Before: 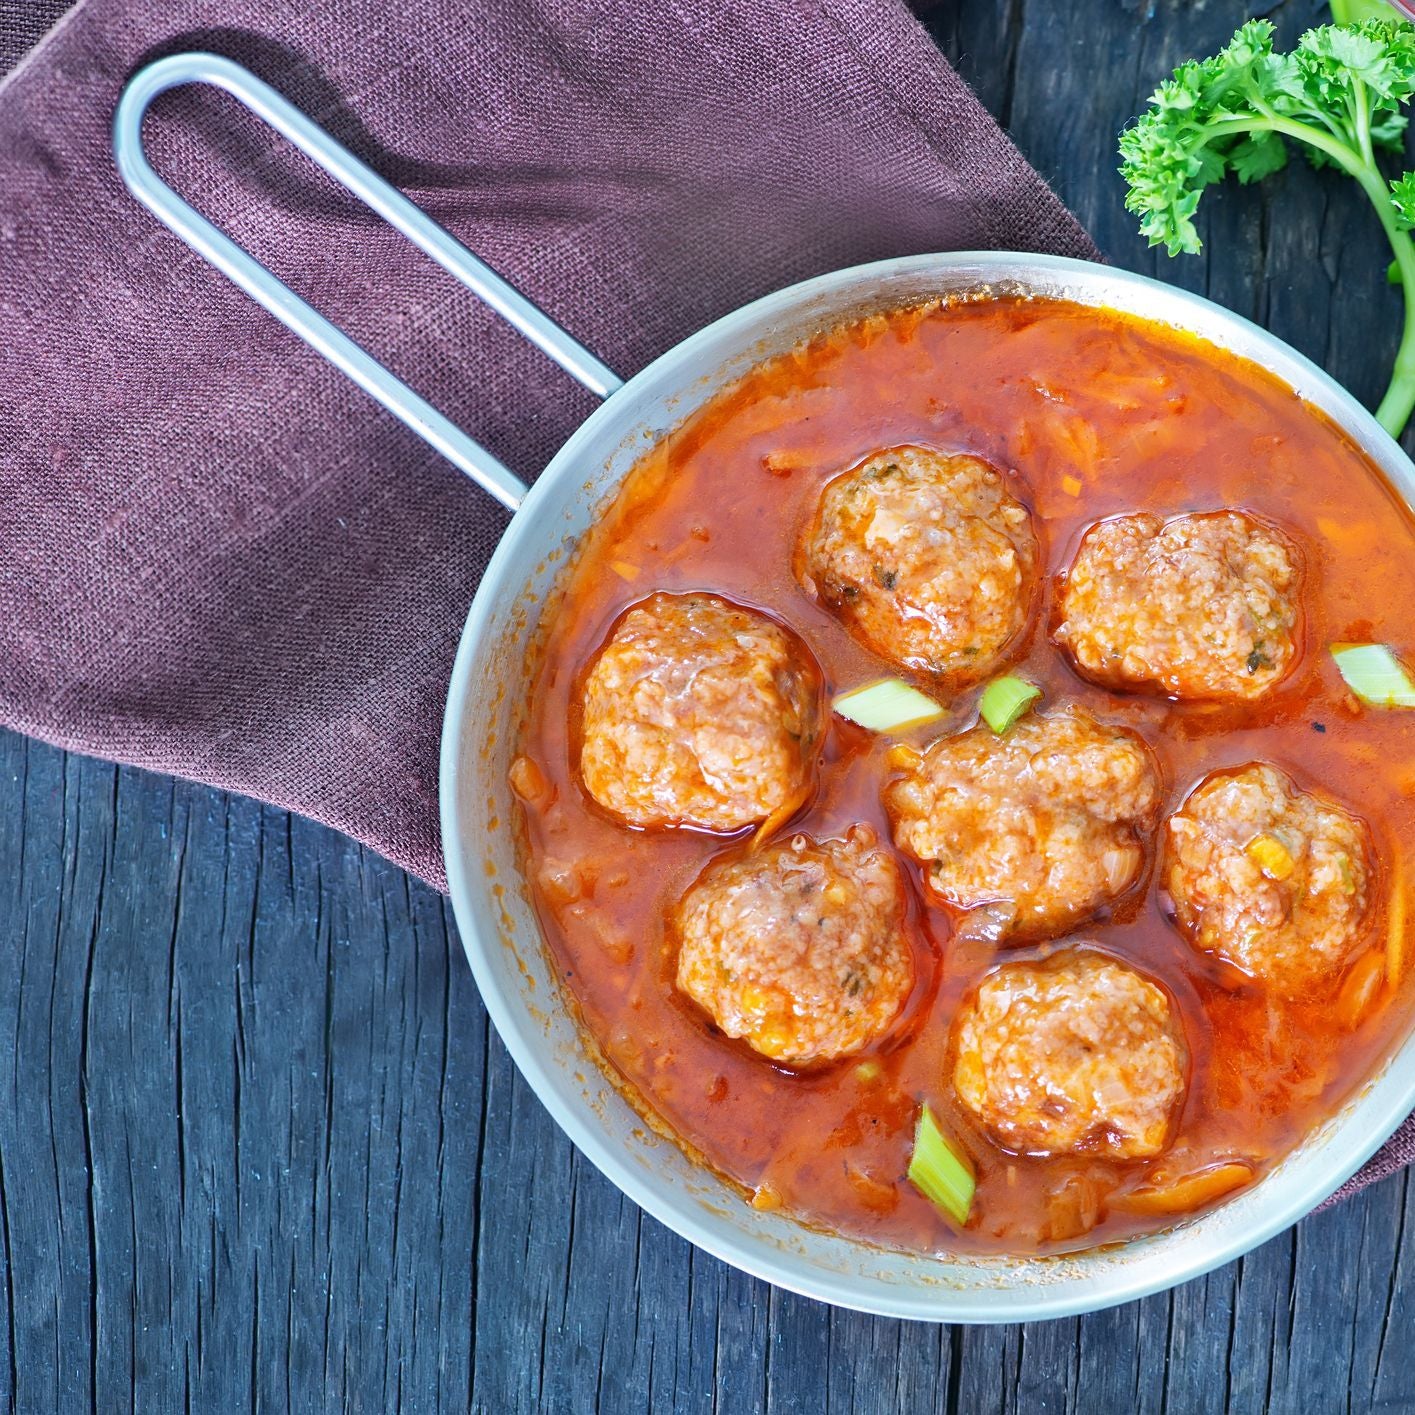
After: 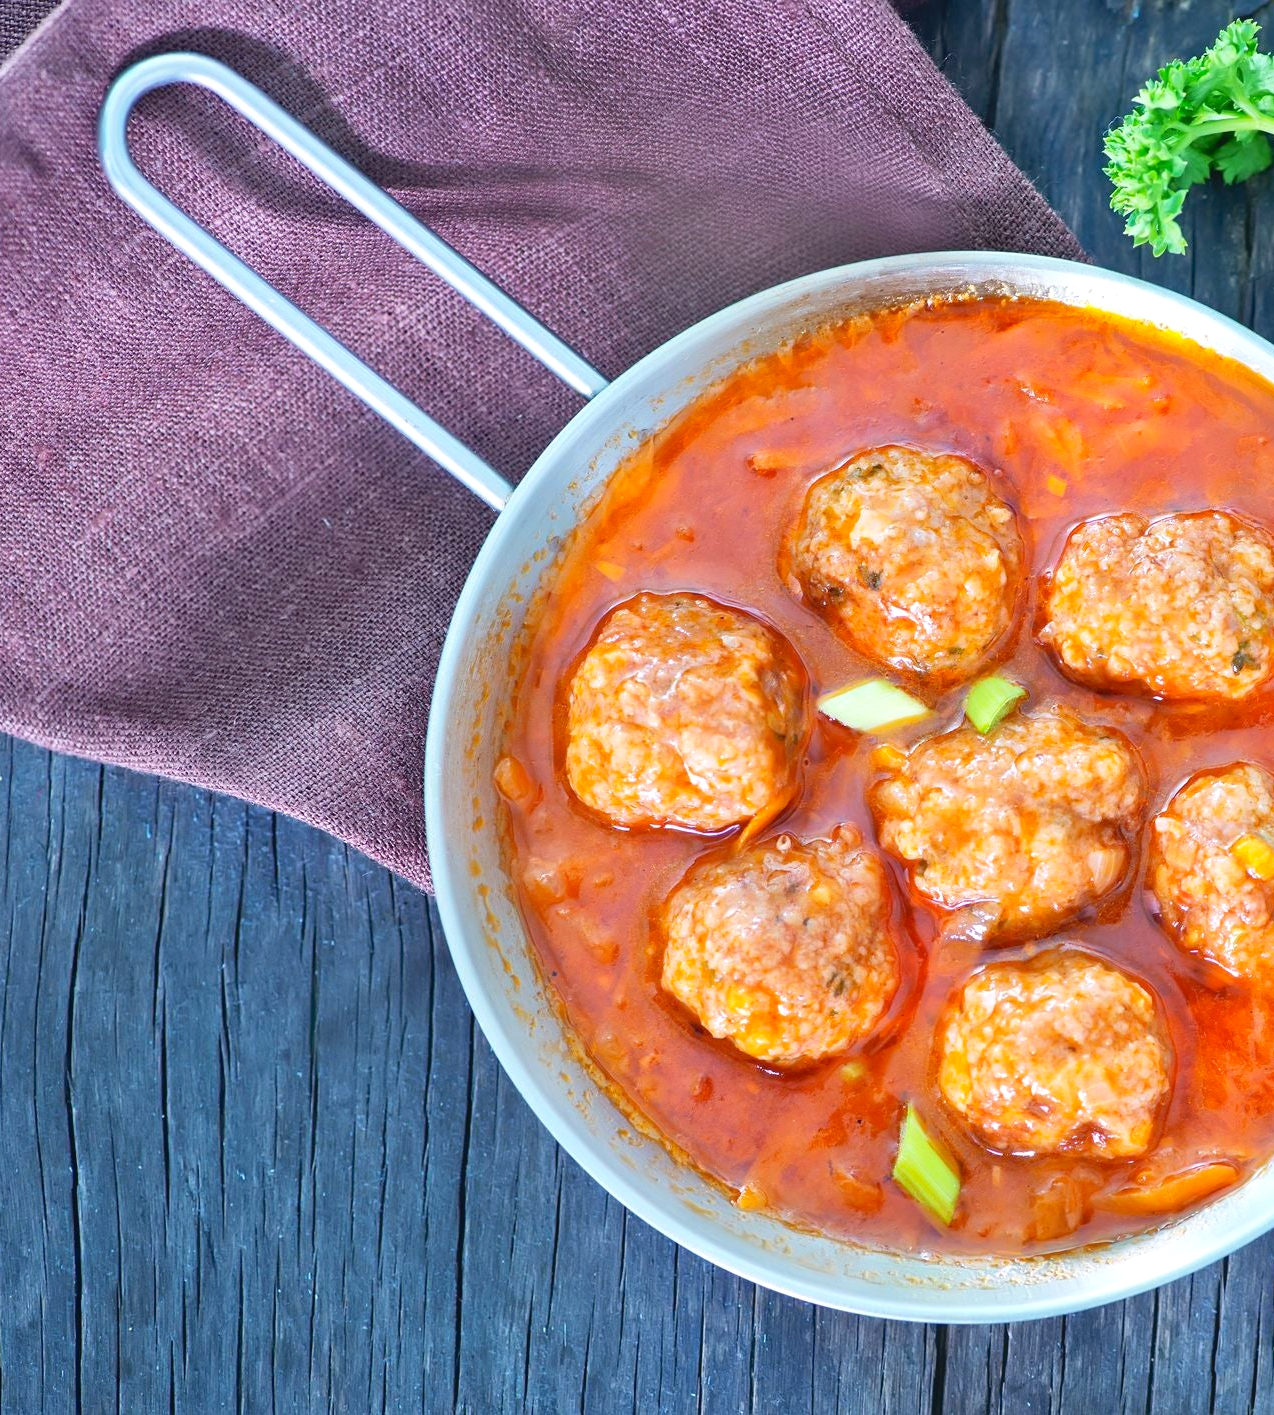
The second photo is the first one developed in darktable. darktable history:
exposure: black level correction 0.005, exposure 0.417 EV, compensate highlight preservation false
local contrast: highlights 68%, shadows 68%, detail 82%, midtone range 0.325
crop and rotate: left 1.088%, right 8.807%
tone equalizer: on, module defaults
